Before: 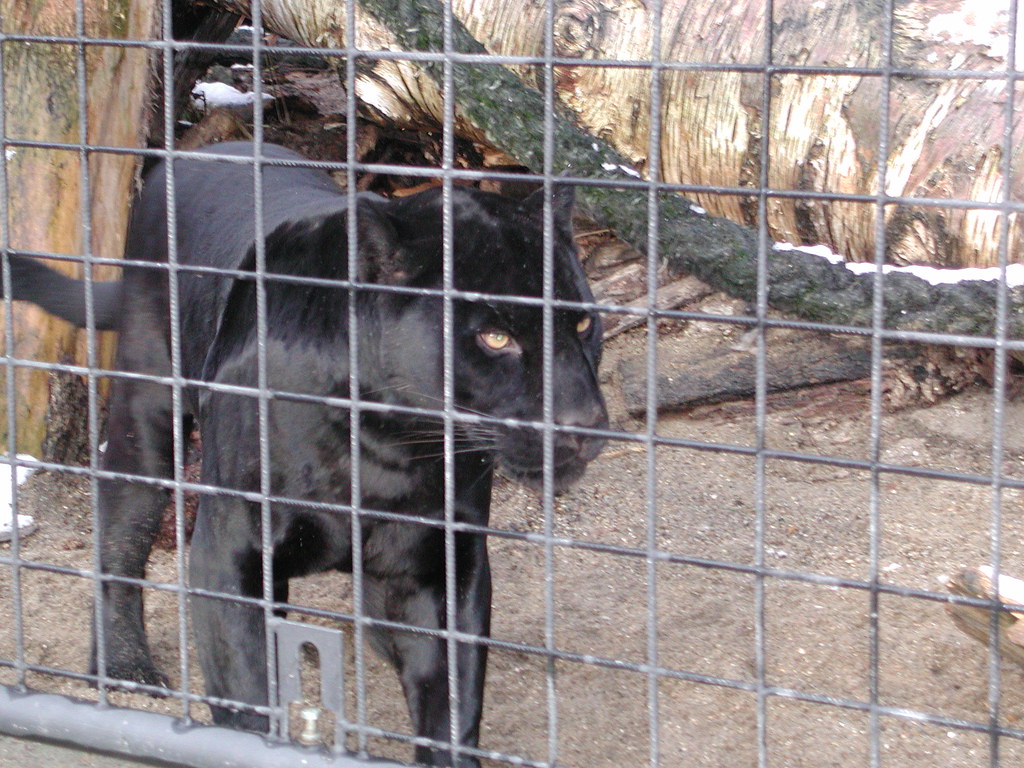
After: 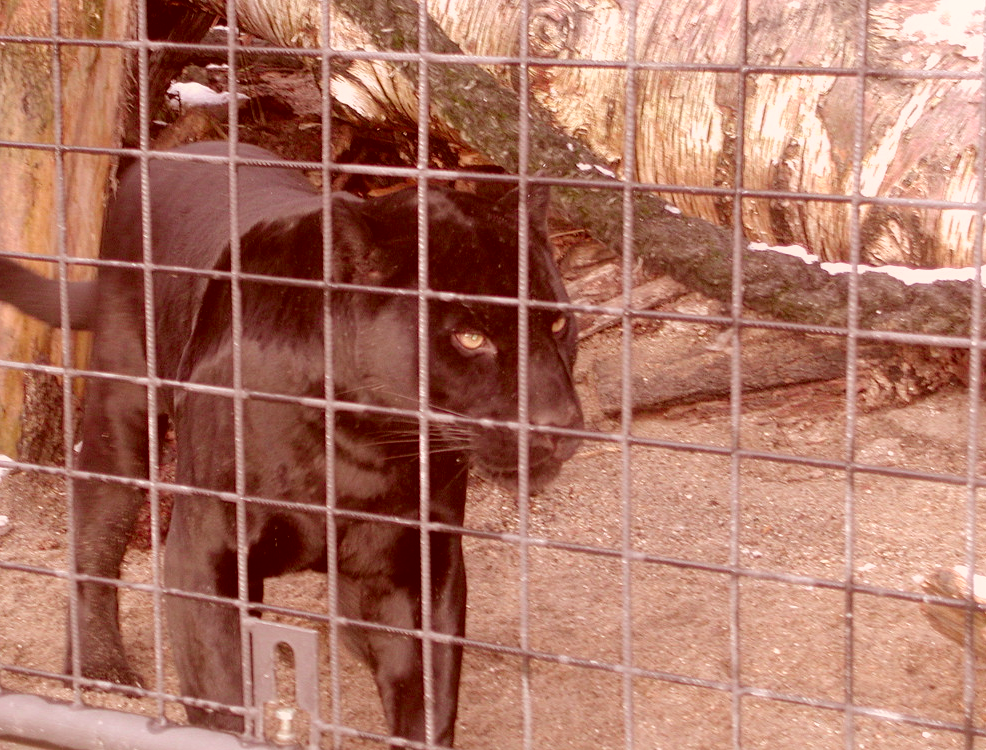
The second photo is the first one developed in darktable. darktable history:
vibrance: vibrance 15%
contrast equalizer: y [[0.5, 0.488, 0.462, 0.461, 0.491, 0.5], [0.5 ×6], [0.5 ×6], [0 ×6], [0 ×6]]
color correction: highlights a* 9.03, highlights b* 8.71, shadows a* 40, shadows b* 40, saturation 0.8
crop and rotate: left 2.536%, right 1.107%, bottom 2.246%
